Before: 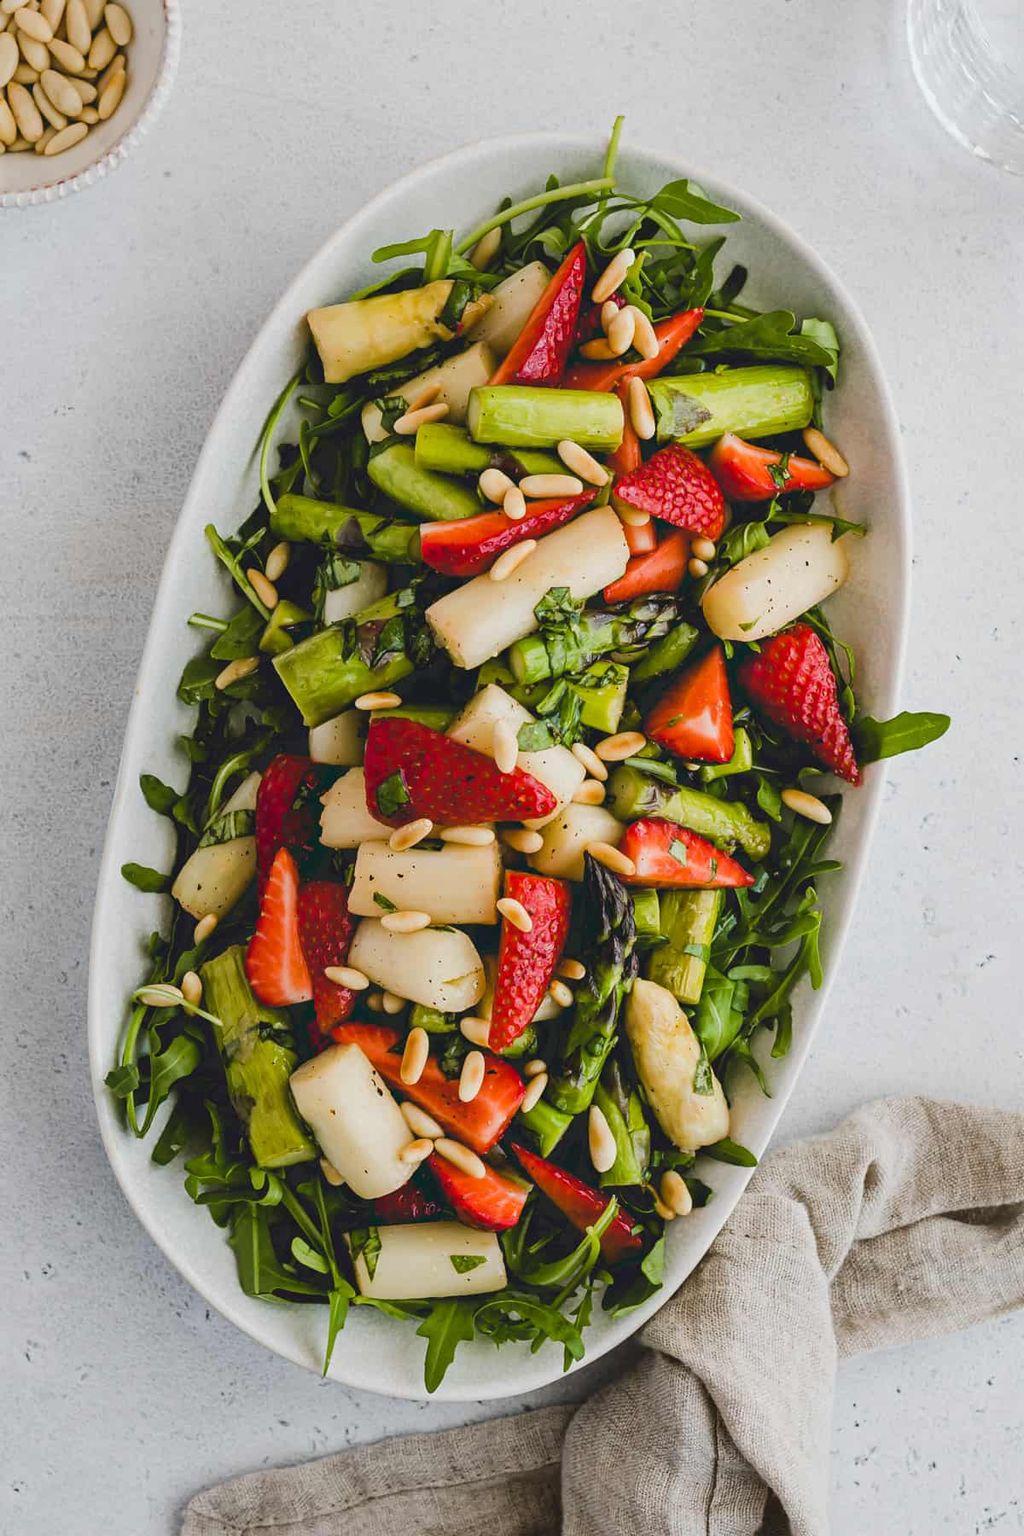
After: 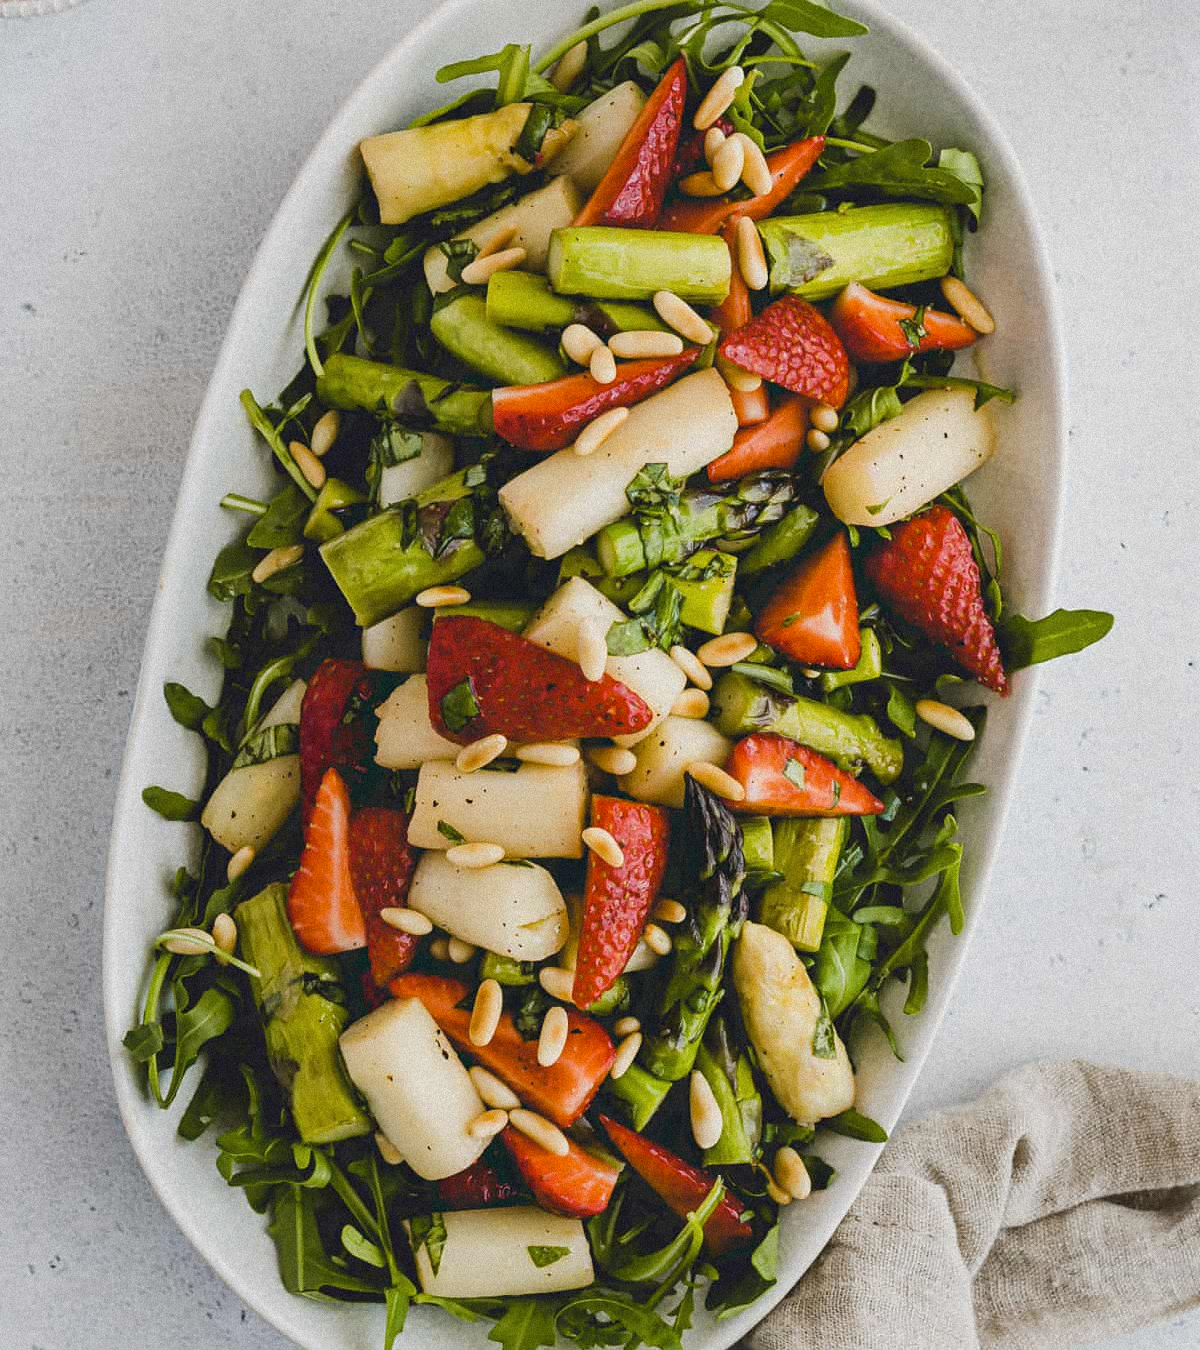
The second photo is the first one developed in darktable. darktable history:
crop and rotate: top 12.5%, bottom 12.5%
grain: mid-tones bias 0%
color contrast: green-magenta contrast 0.81
